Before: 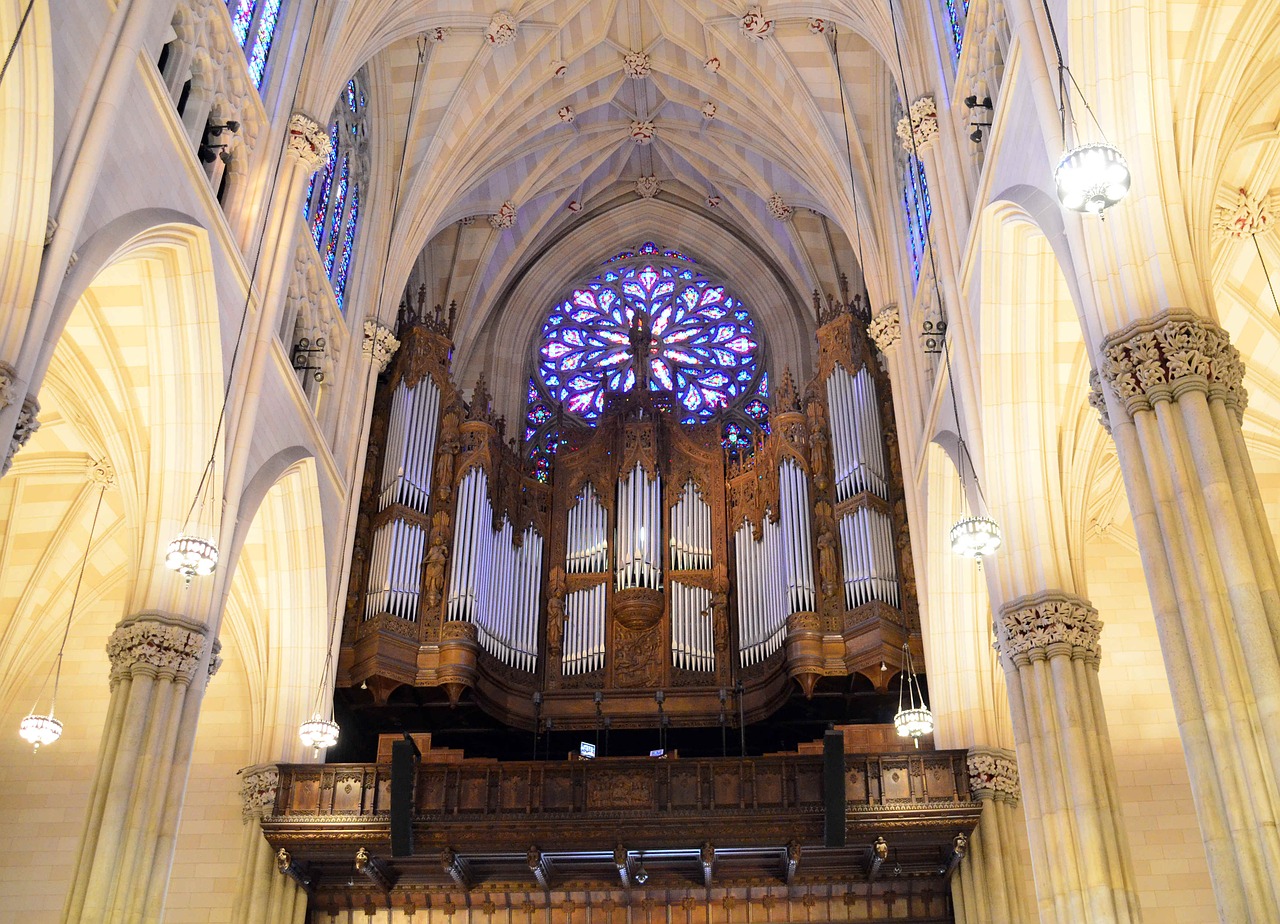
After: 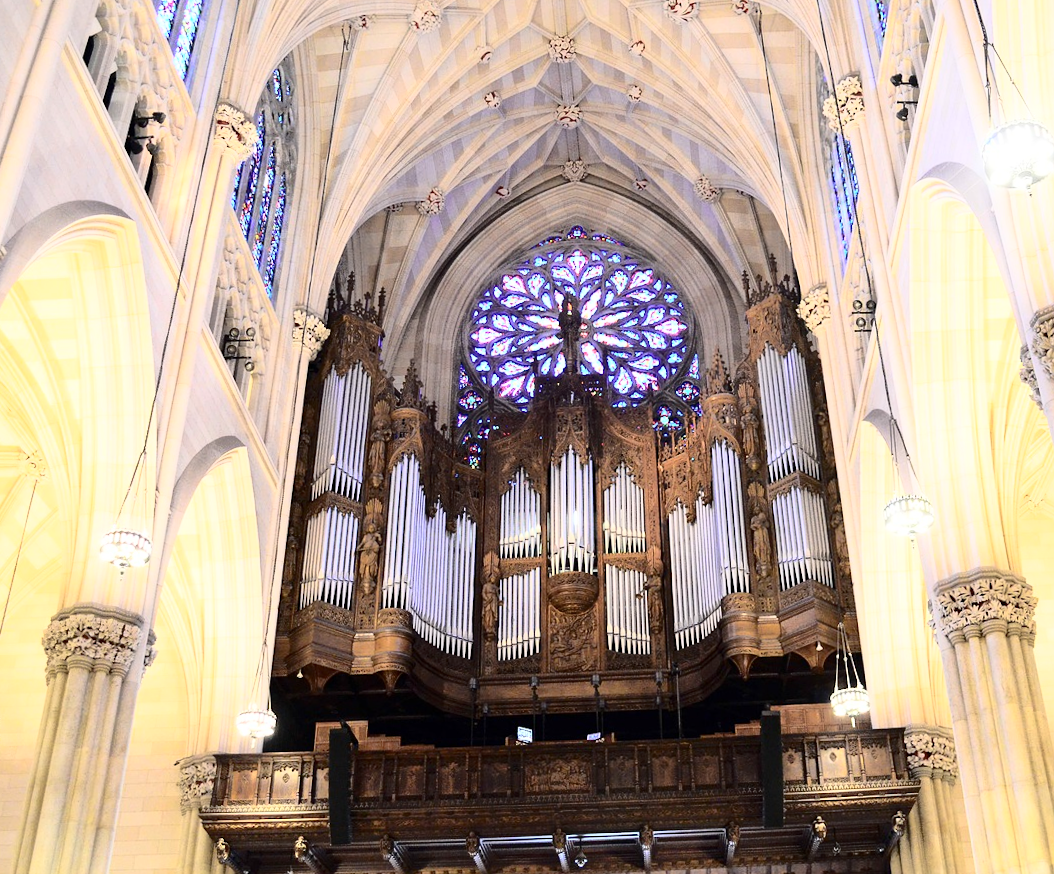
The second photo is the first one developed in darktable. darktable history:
crop and rotate: angle 1°, left 4.281%, top 0.642%, right 11.383%, bottom 2.486%
white balance: emerald 1
base curve: curves: ch0 [(0, 0) (0.028, 0.03) (0.121, 0.232) (0.46, 0.748) (0.859, 0.968) (1, 1)]
contrast brightness saturation: contrast 0.25, saturation -0.31
shadows and highlights: on, module defaults
